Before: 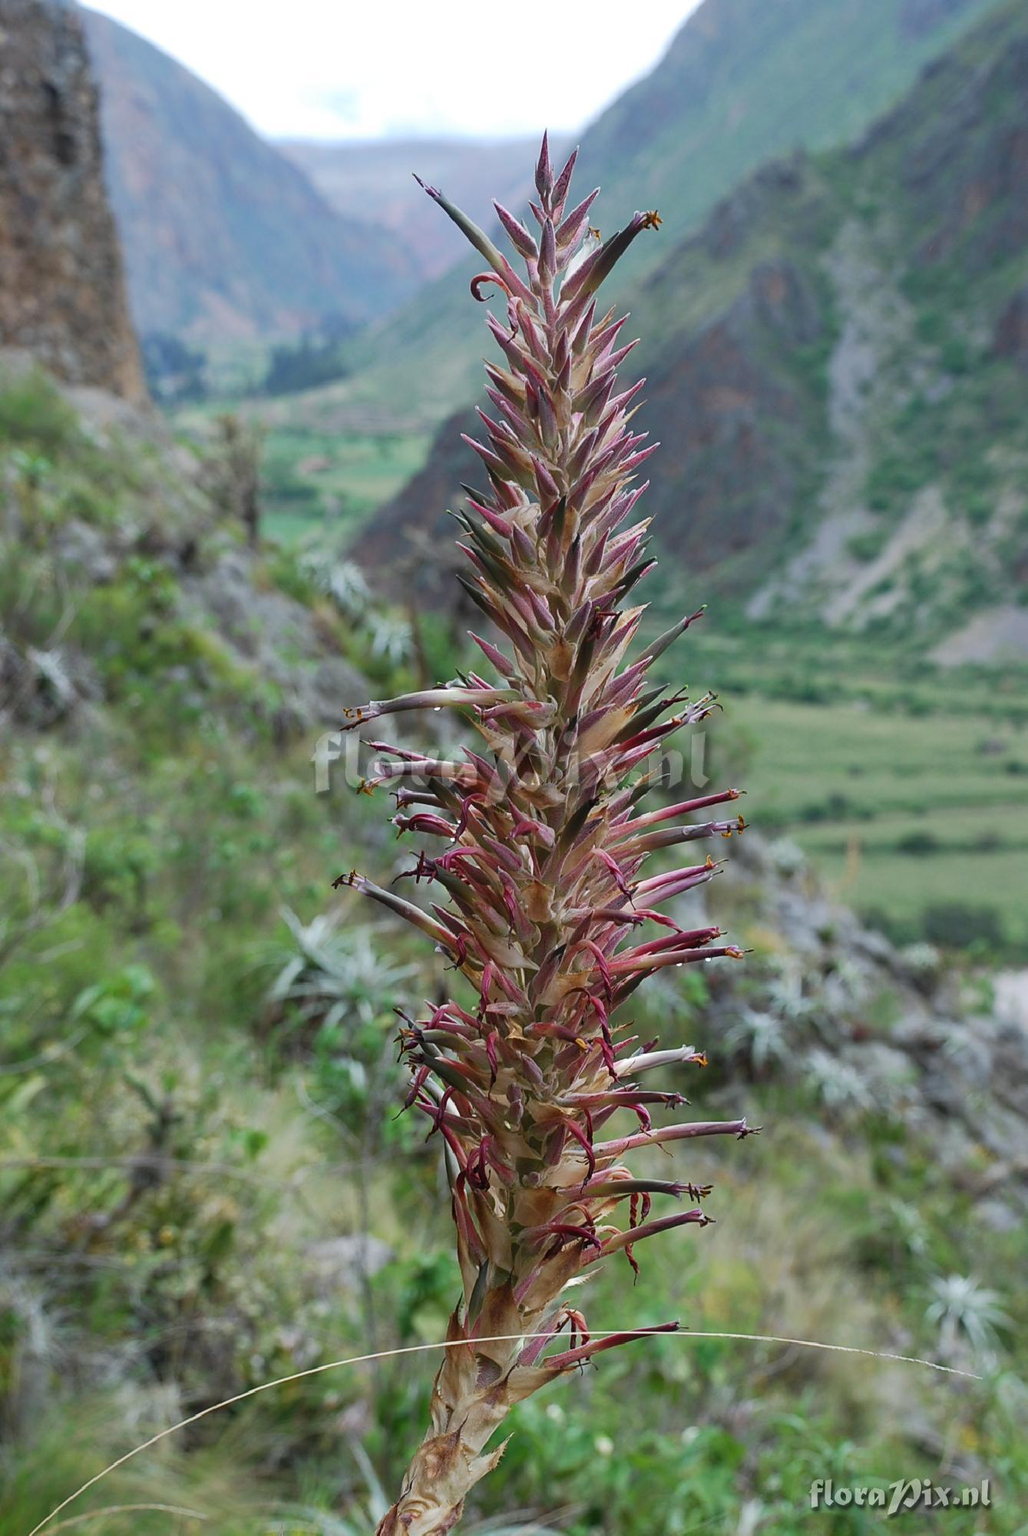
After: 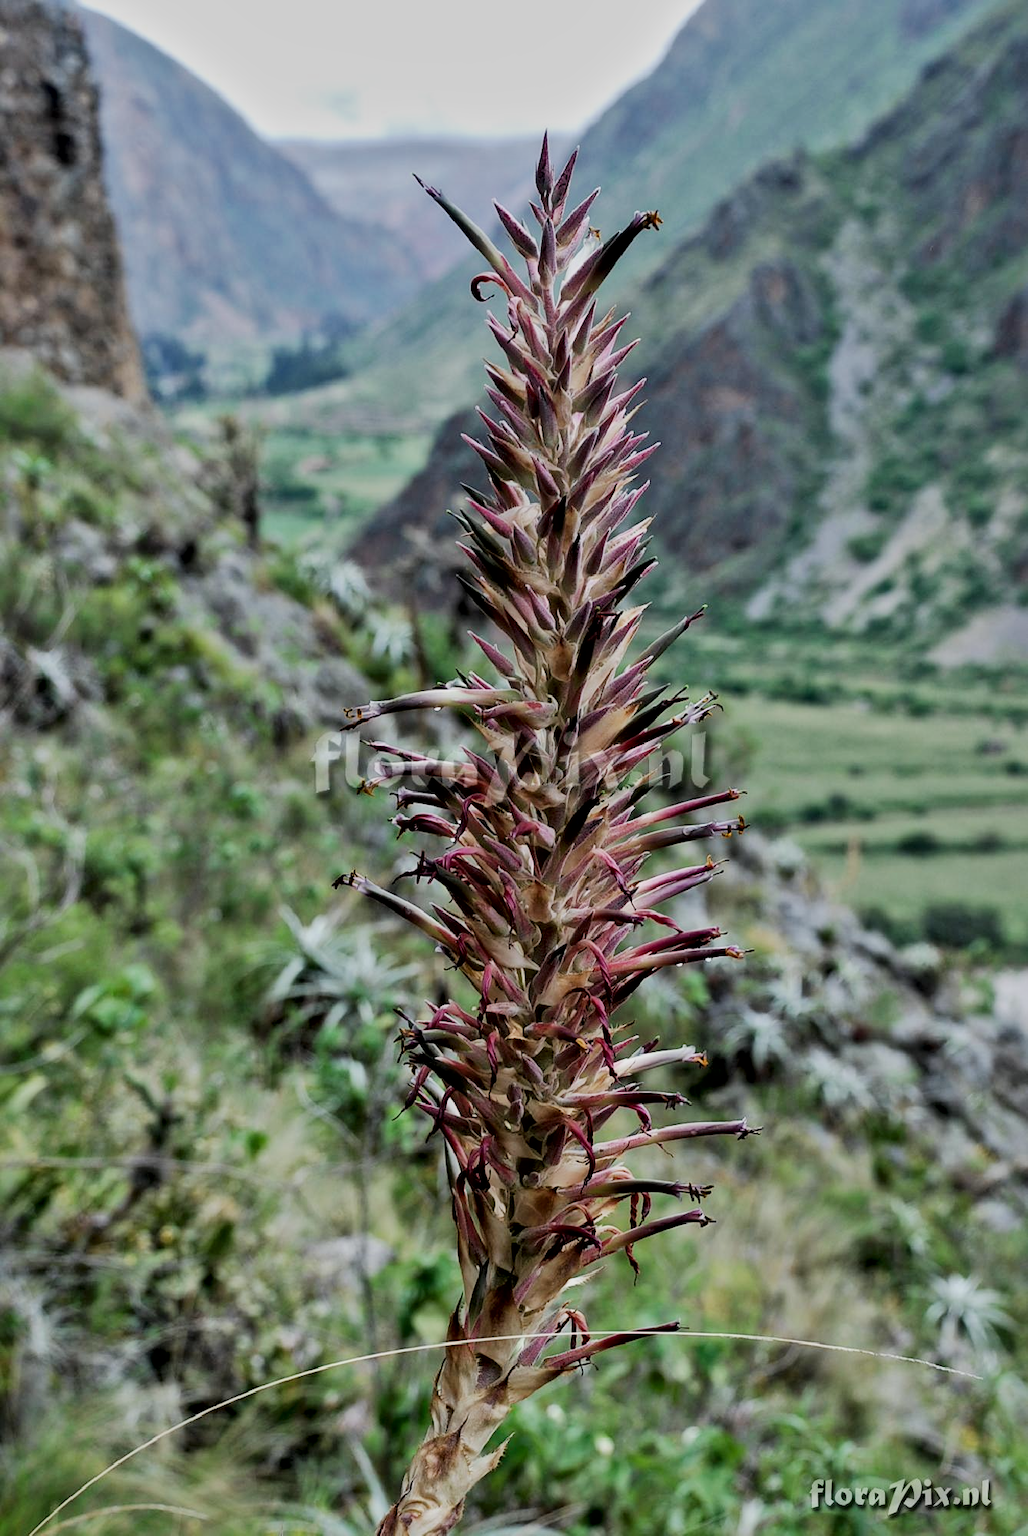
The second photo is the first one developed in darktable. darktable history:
contrast equalizer: y [[0.514, 0.573, 0.581, 0.508, 0.5, 0.5], [0.5 ×6], [0.5 ×6], [0 ×6], [0 ×6]]
vibrance: vibrance 15%
tone equalizer: on, module defaults
local contrast: mode bilateral grid, contrast 20, coarseness 19, detail 163%, midtone range 0.2
filmic rgb: black relative exposure -6.98 EV, white relative exposure 5.63 EV, hardness 2.86
